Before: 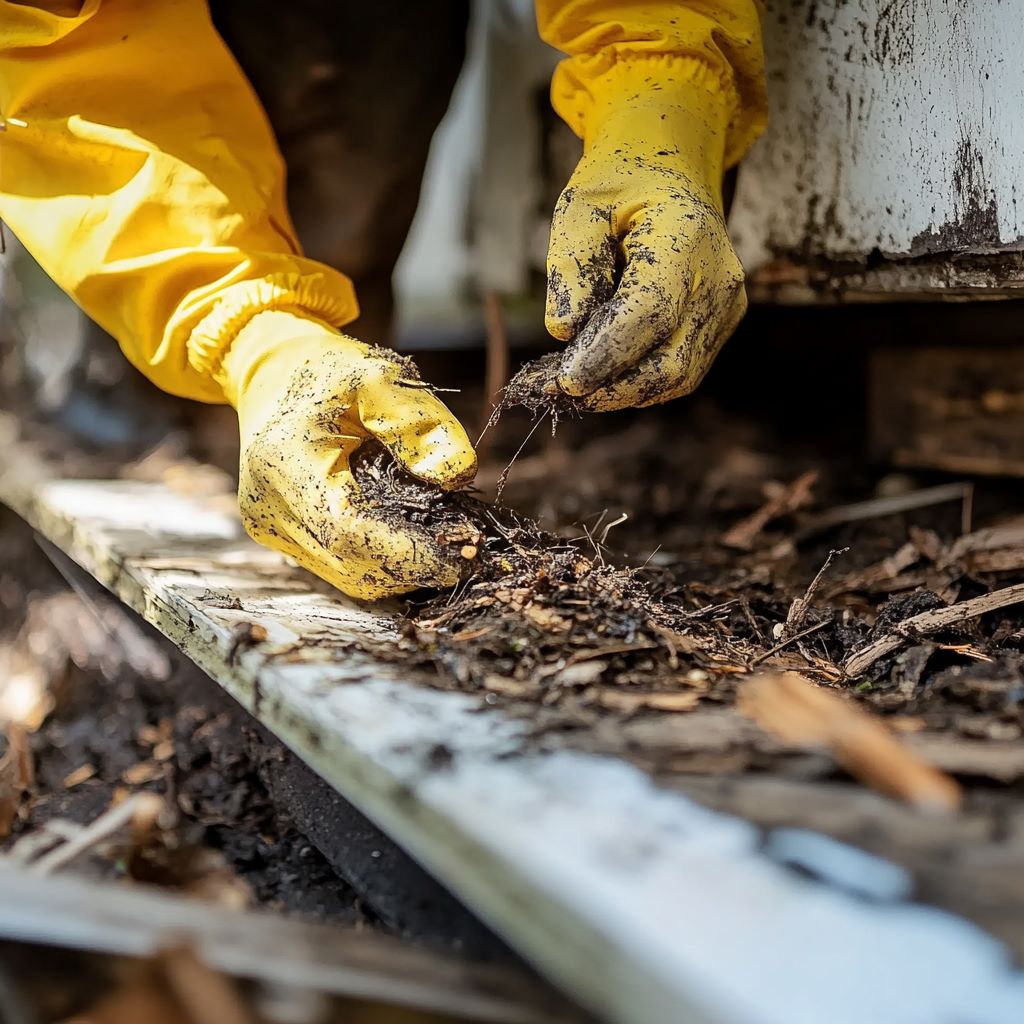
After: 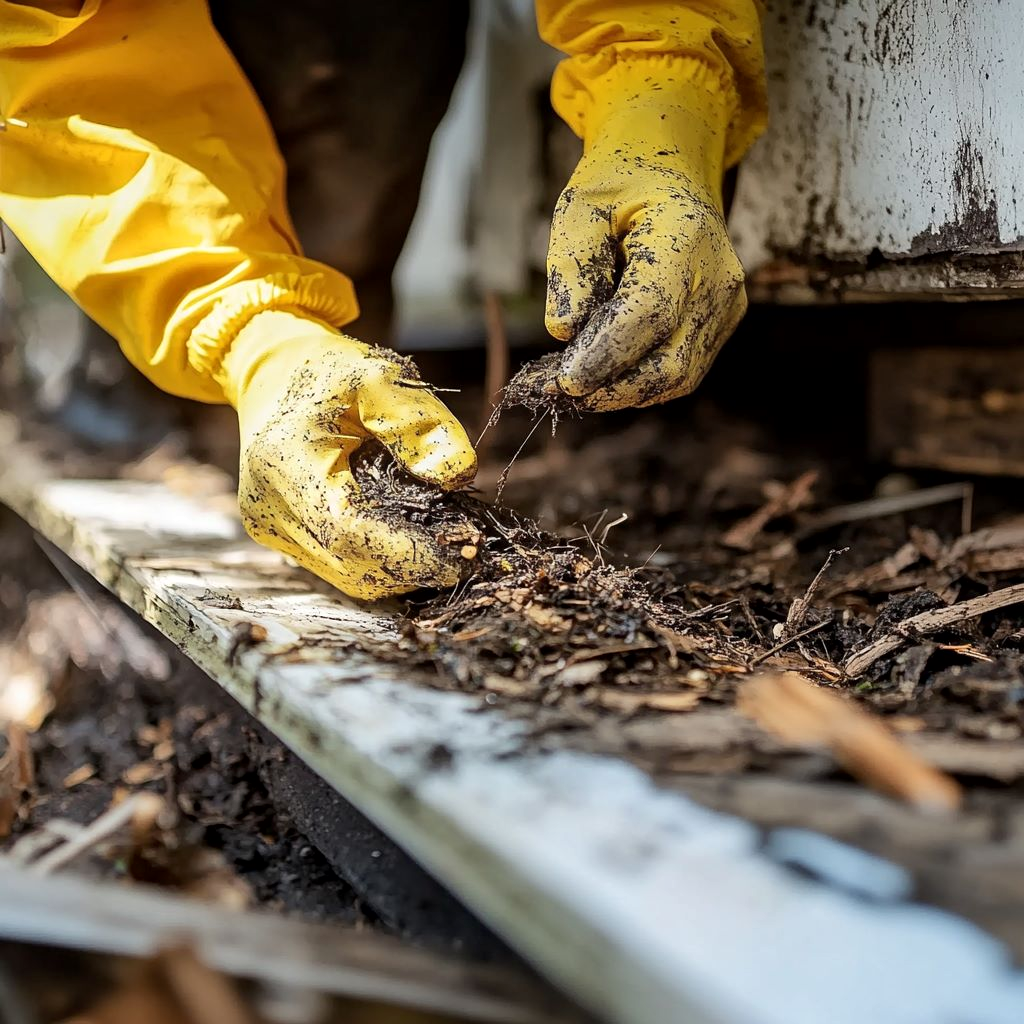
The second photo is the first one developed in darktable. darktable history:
local contrast: mode bilateral grid, contrast 20, coarseness 51, detail 119%, midtone range 0.2
